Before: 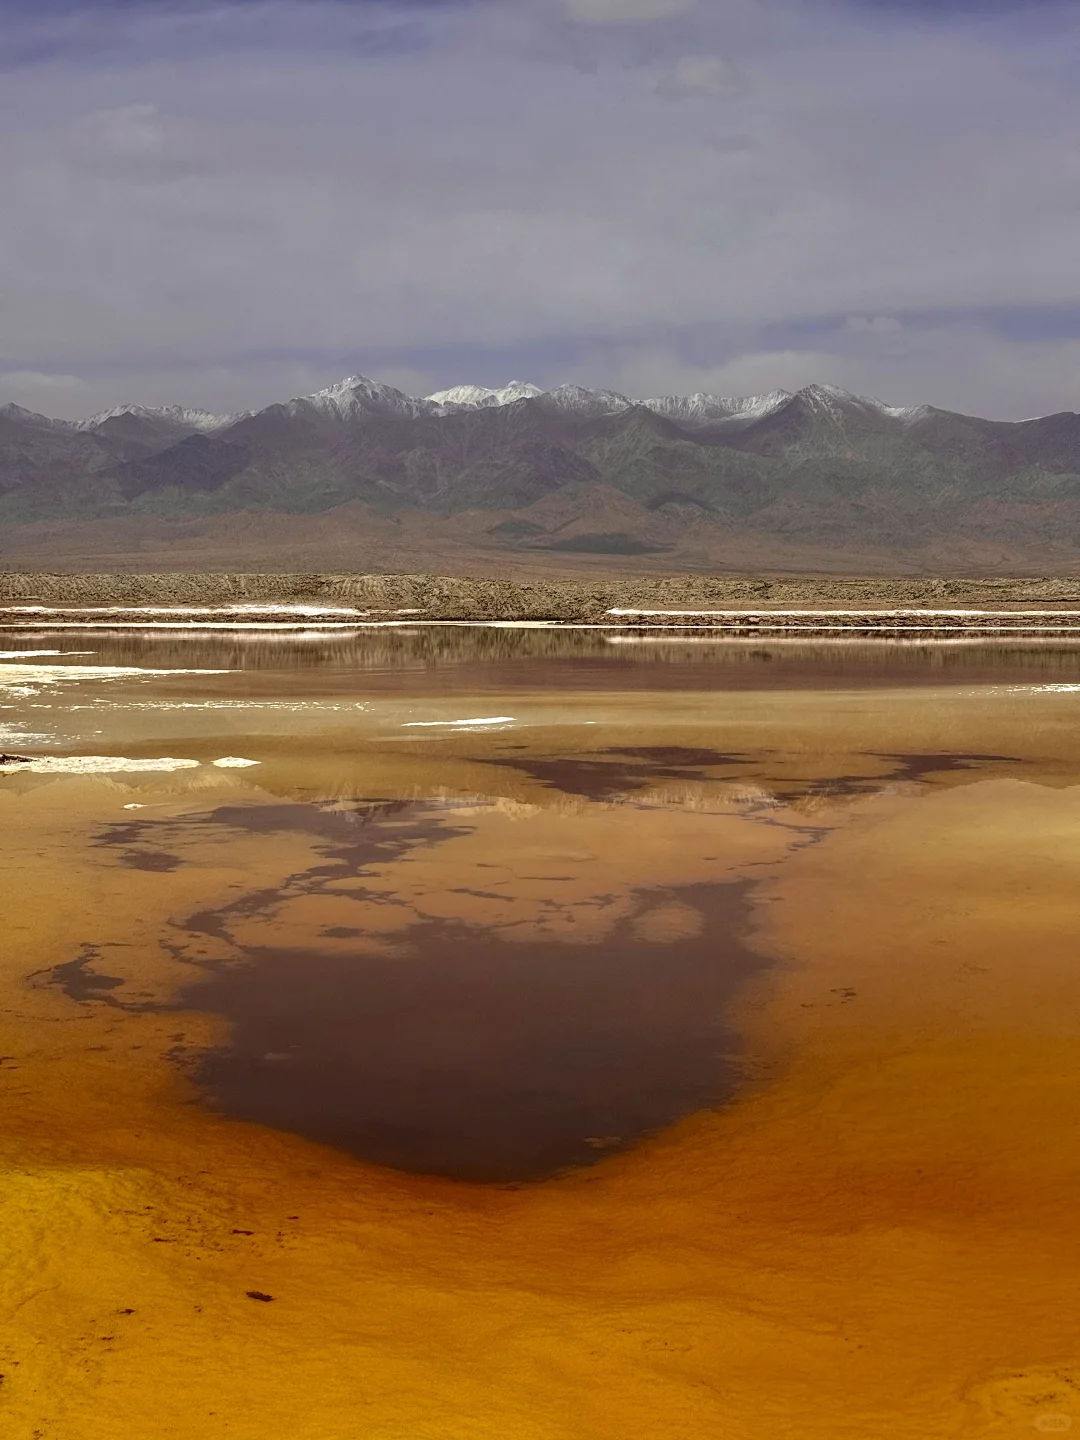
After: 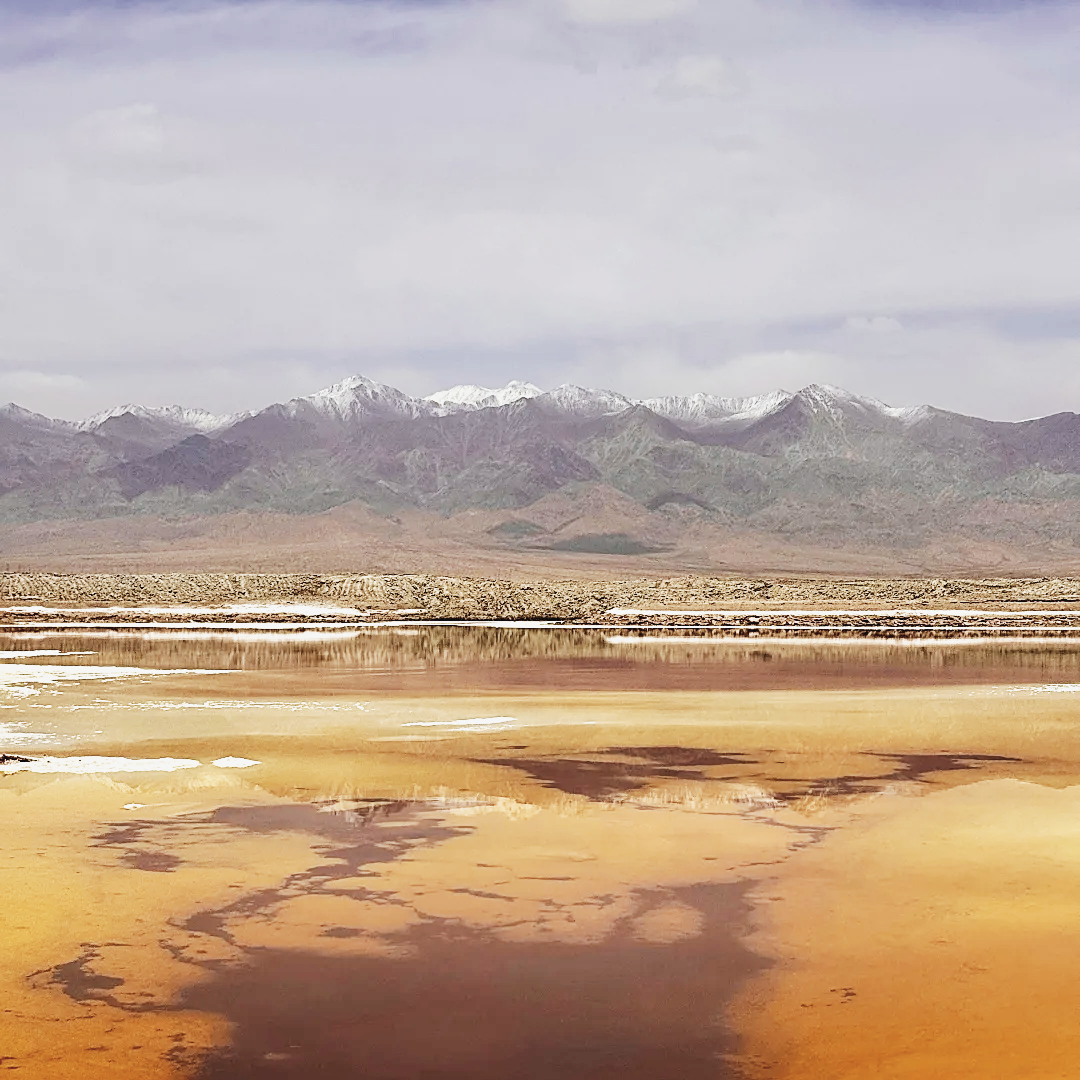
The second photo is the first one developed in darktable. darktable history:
sharpen: on, module defaults
contrast brightness saturation: contrast -0.063, saturation -0.414
crop: bottom 24.983%
base curve: curves: ch0 [(0, 0) (0.007, 0.004) (0.027, 0.03) (0.046, 0.07) (0.207, 0.54) (0.442, 0.872) (0.673, 0.972) (1, 1)], preserve colors none
tone equalizer: -7 EV 0.176 EV, -6 EV 0.087 EV, -5 EV 0.089 EV, -4 EV 0.079 EV, -2 EV -0.018 EV, -1 EV -0.027 EV, +0 EV -0.07 EV, edges refinement/feathering 500, mask exposure compensation -1.57 EV, preserve details no
